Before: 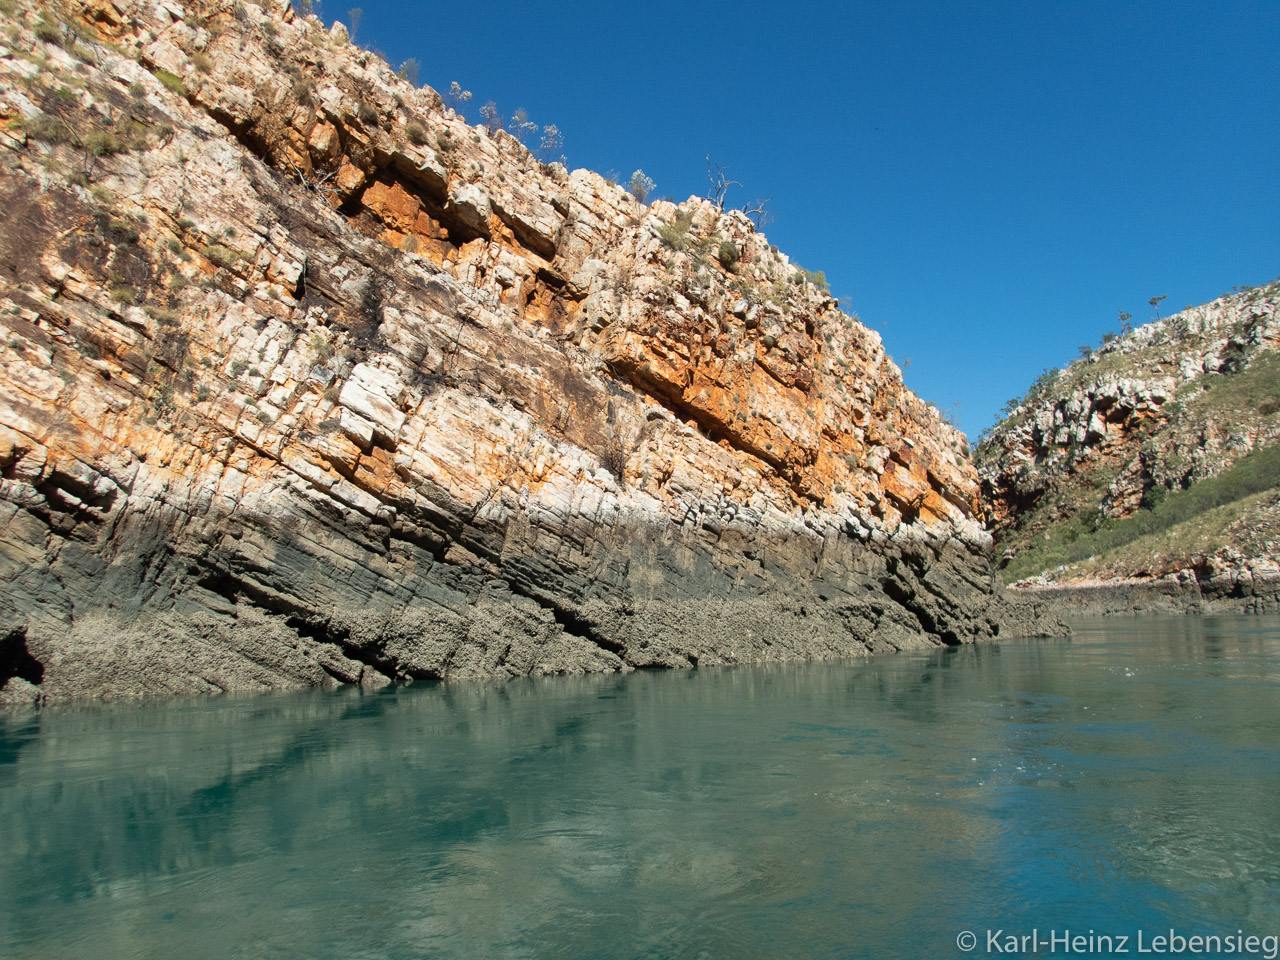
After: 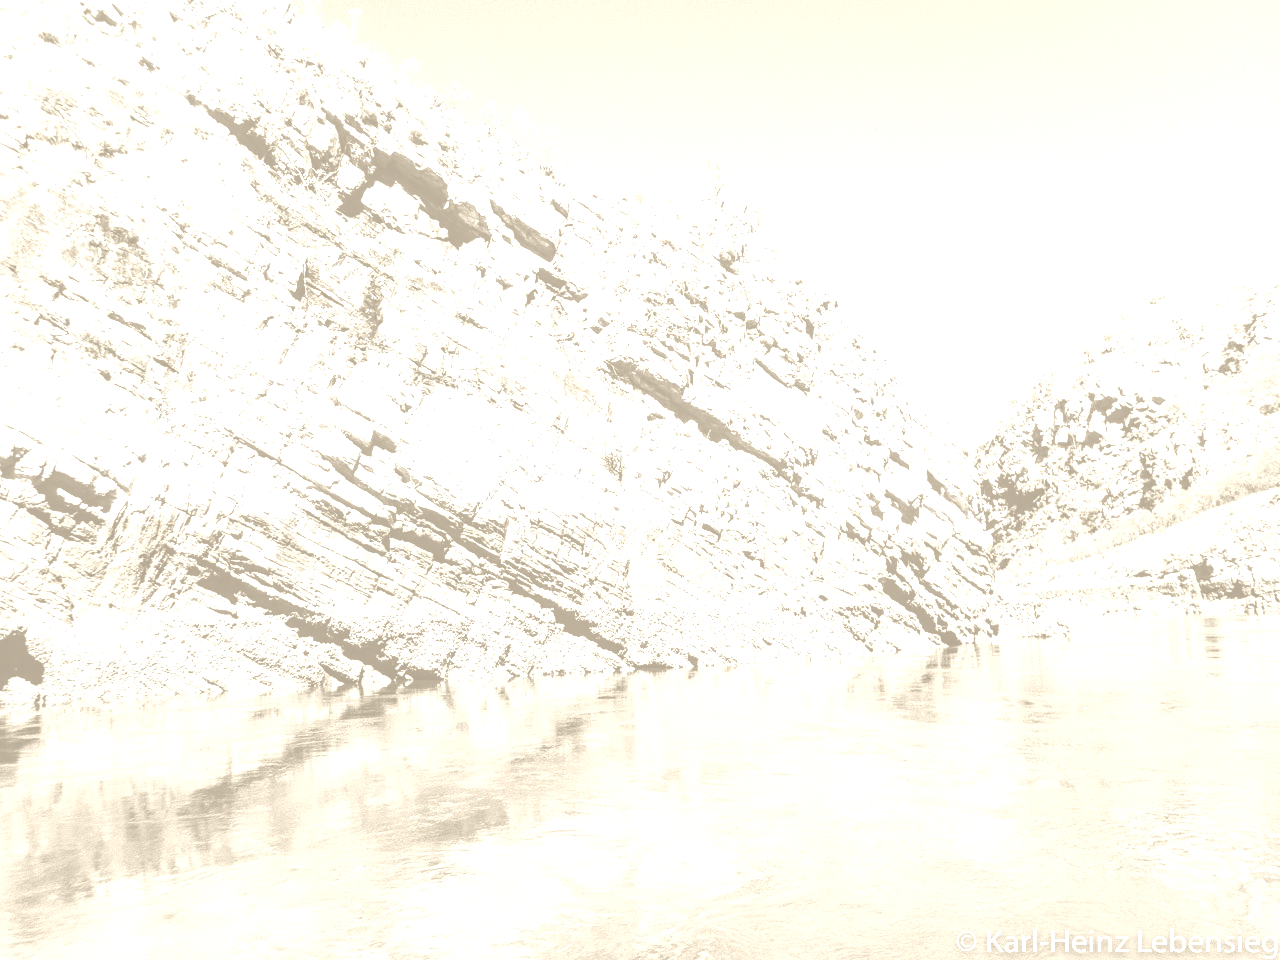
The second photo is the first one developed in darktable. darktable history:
local contrast: on, module defaults
base curve: curves: ch0 [(0, 0) (0.032, 0.037) (0.105, 0.228) (0.435, 0.76) (0.856, 0.983) (1, 1)], preserve colors none
contrast brightness saturation: contrast 0.39, brightness 0.1
colorize: hue 36°, saturation 71%, lightness 80.79%
